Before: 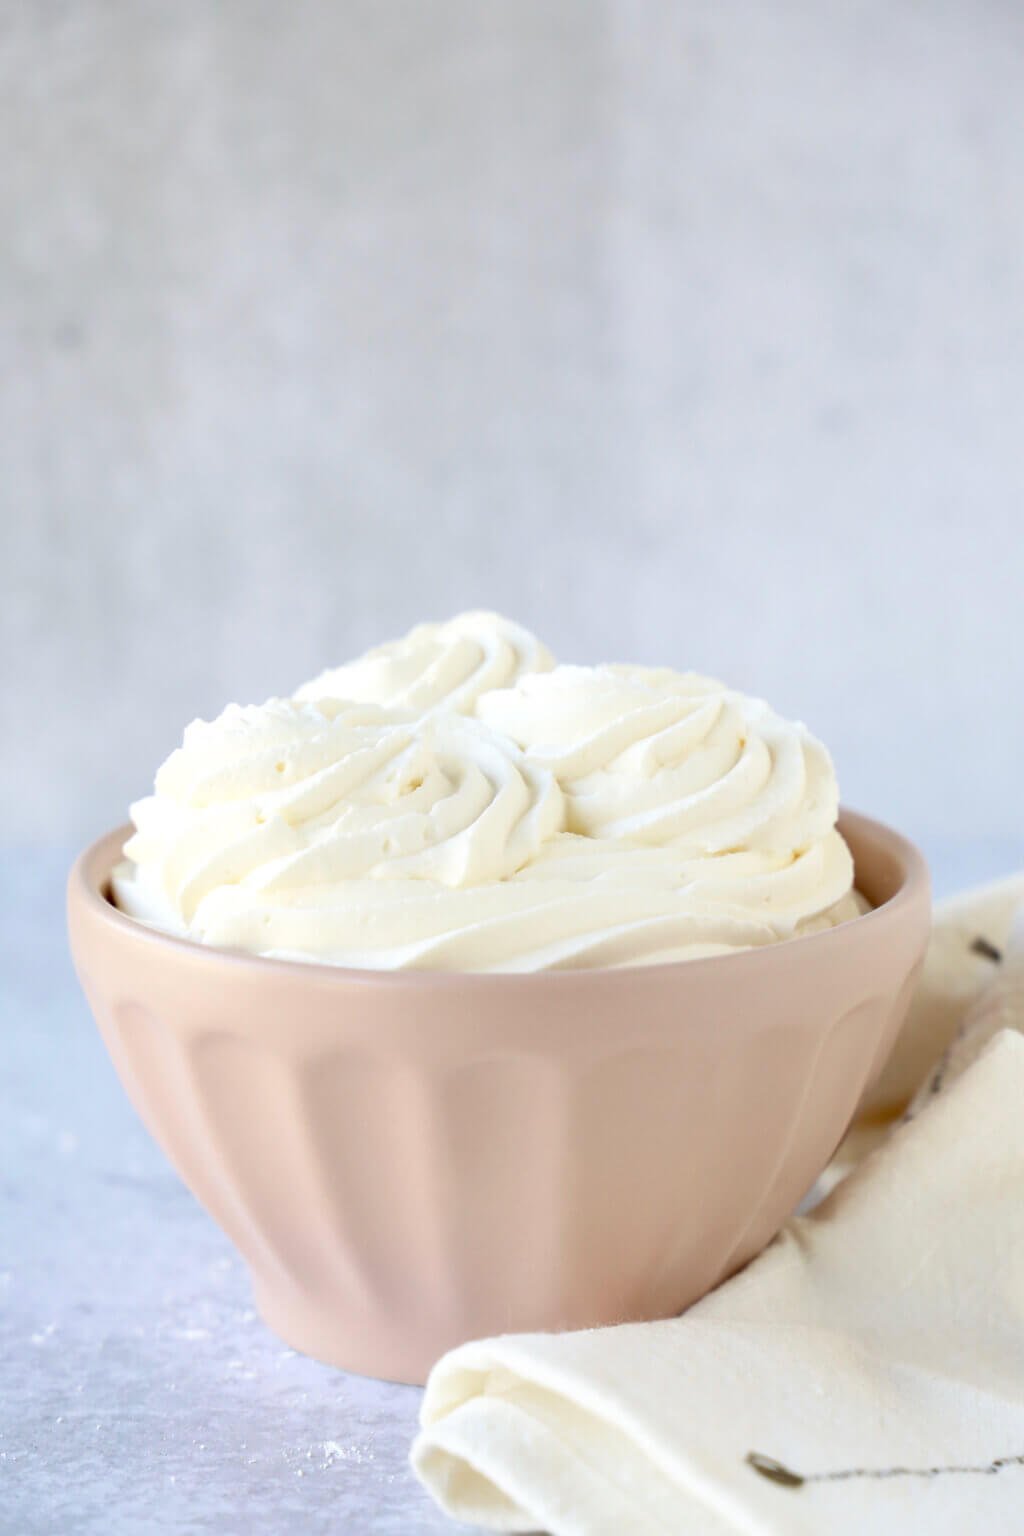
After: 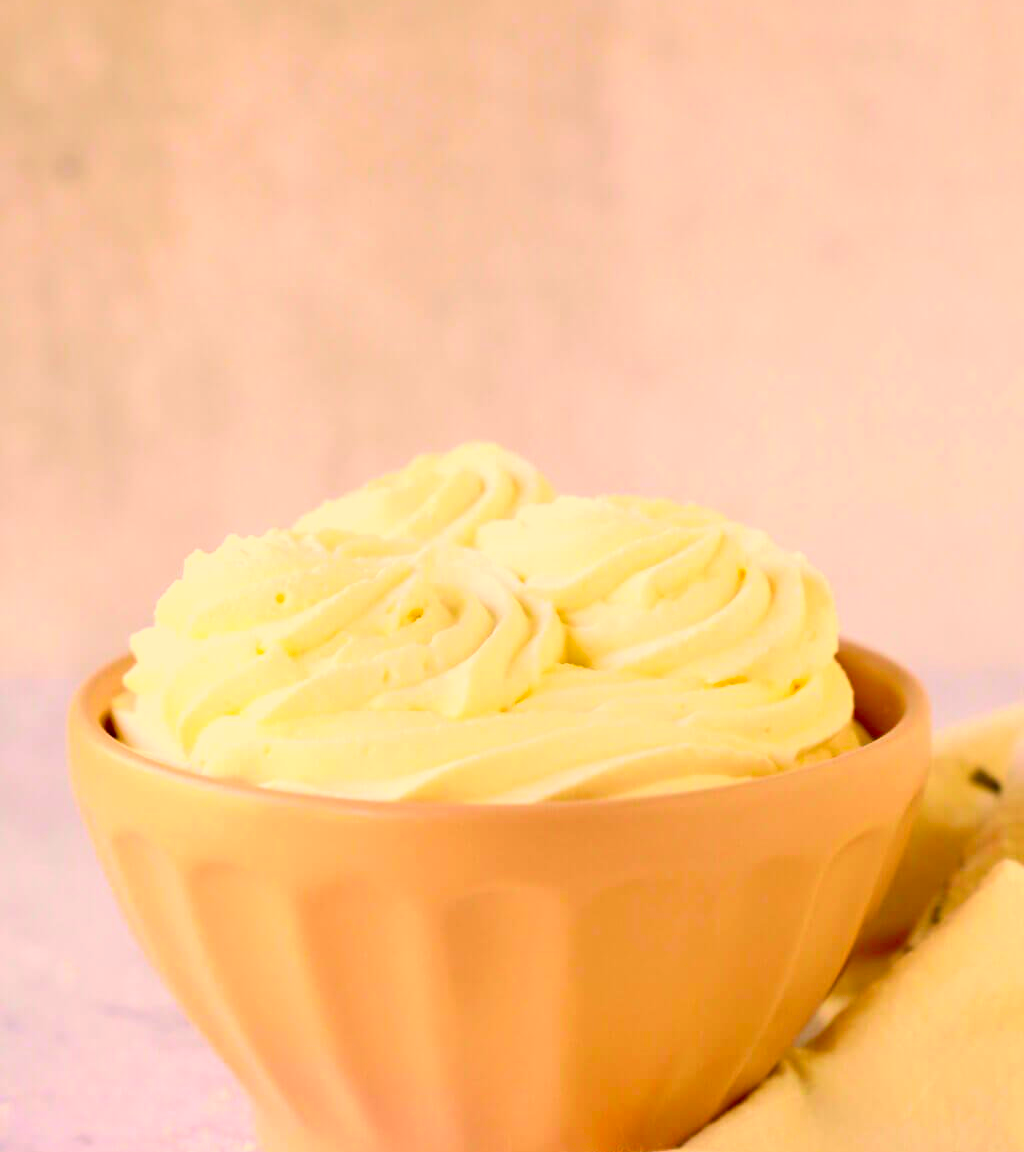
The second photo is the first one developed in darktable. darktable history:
crop: top 11.038%, bottom 13.962%
color correction: highlights a* 10.44, highlights b* 30.04, shadows a* 2.73, shadows b* 17.51, saturation 1.72
white balance: red 0.984, blue 1.059
contrast brightness saturation: contrast 0.13, brightness -0.05, saturation 0.16
